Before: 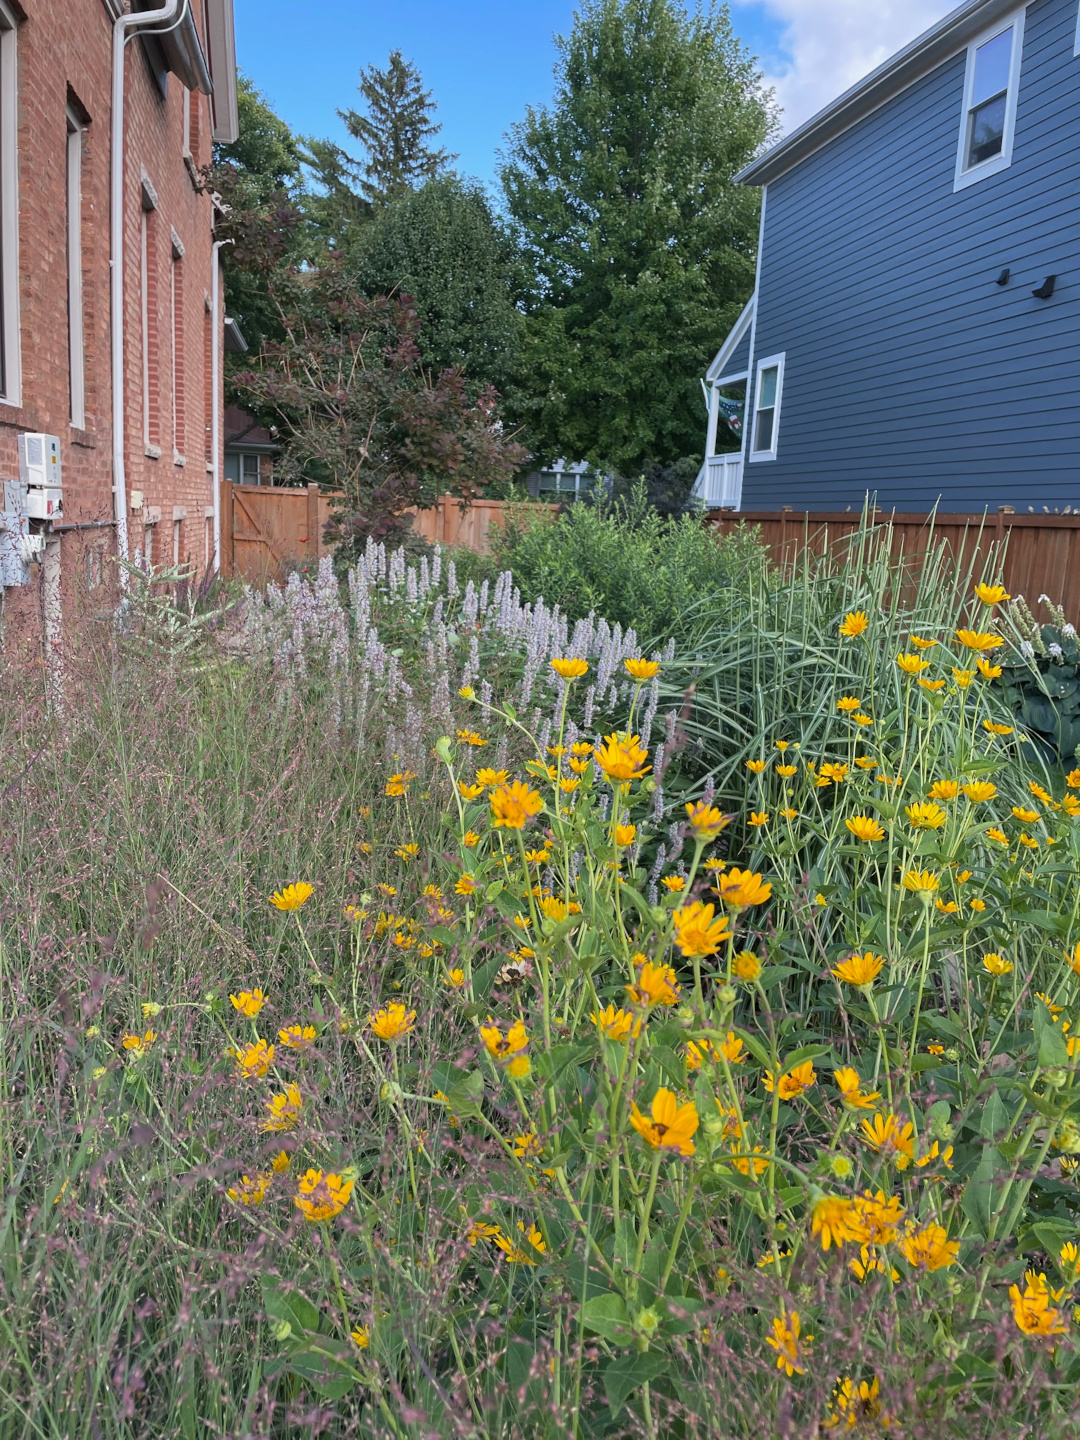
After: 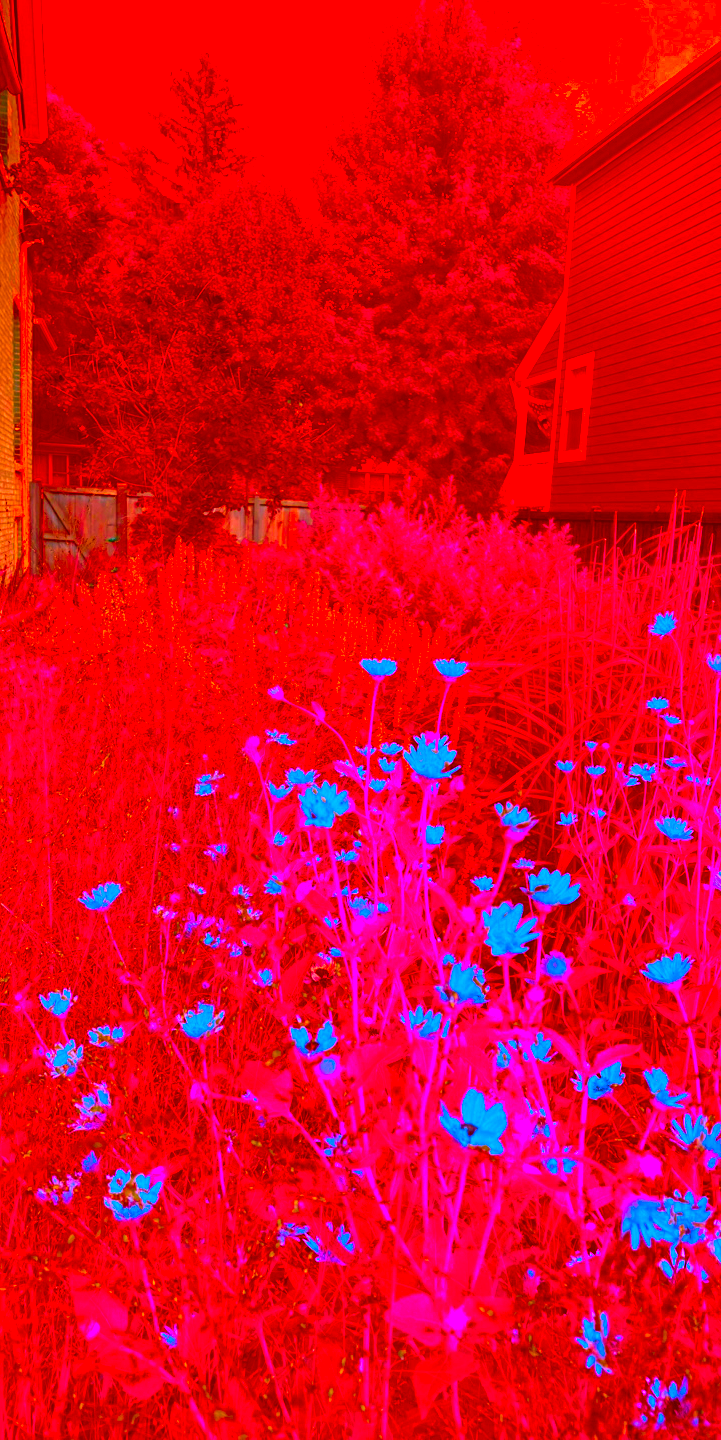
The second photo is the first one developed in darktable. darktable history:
contrast brightness saturation: brightness -0.25, saturation 0.2
crop and rotate: left 17.732%, right 15.423%
exposure: exposure 0.2 EV, compensate highlight preservation false
levels: levels [0, 0.48, 0.961]
color correction: highlights a* -39.68, highlights b* -40, shadows a* -40, shadows b* -40, saturation -3
